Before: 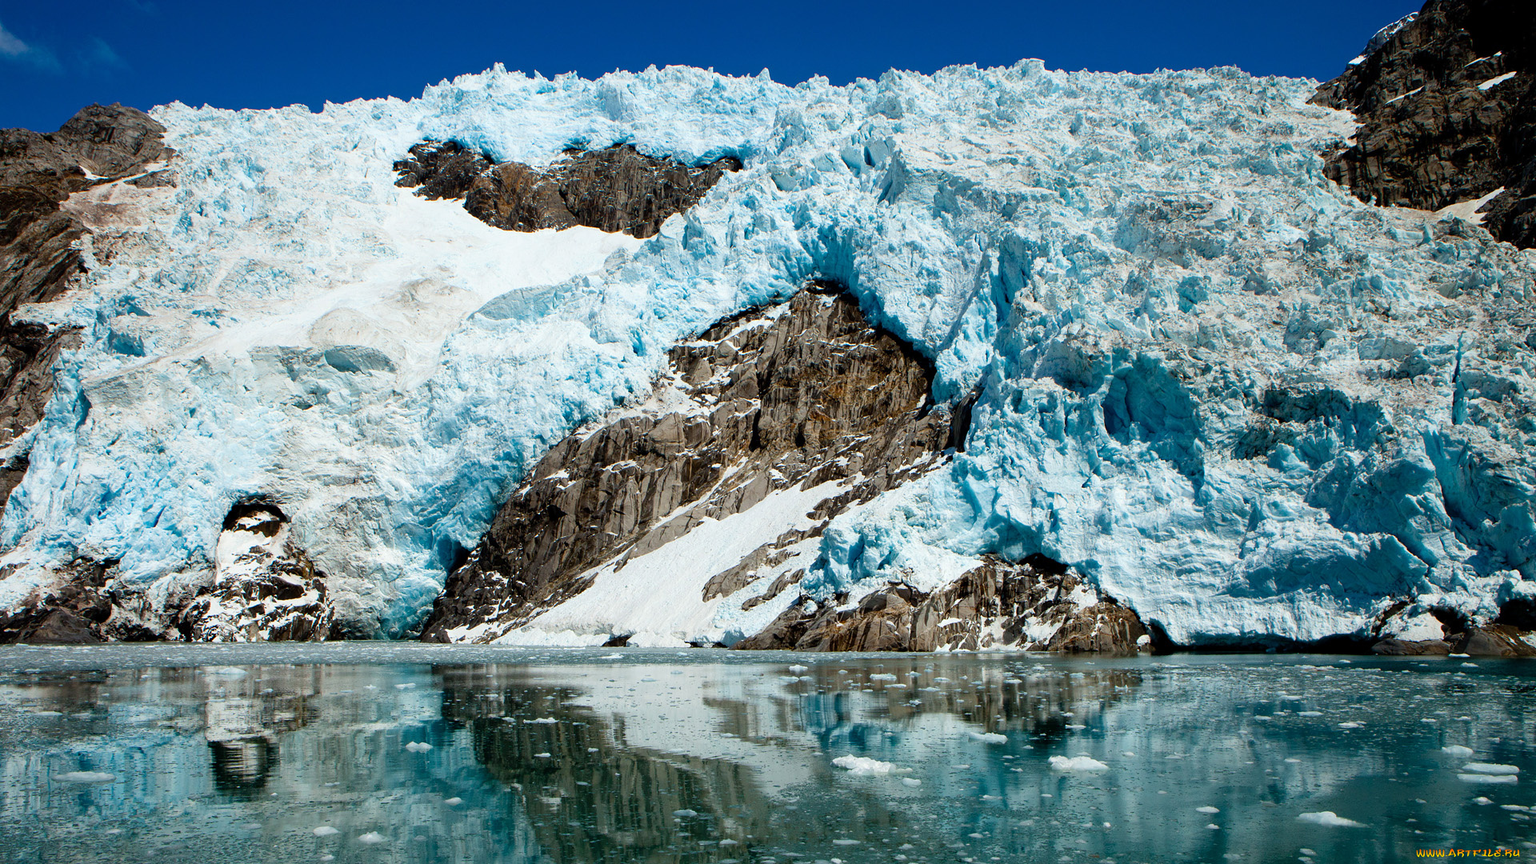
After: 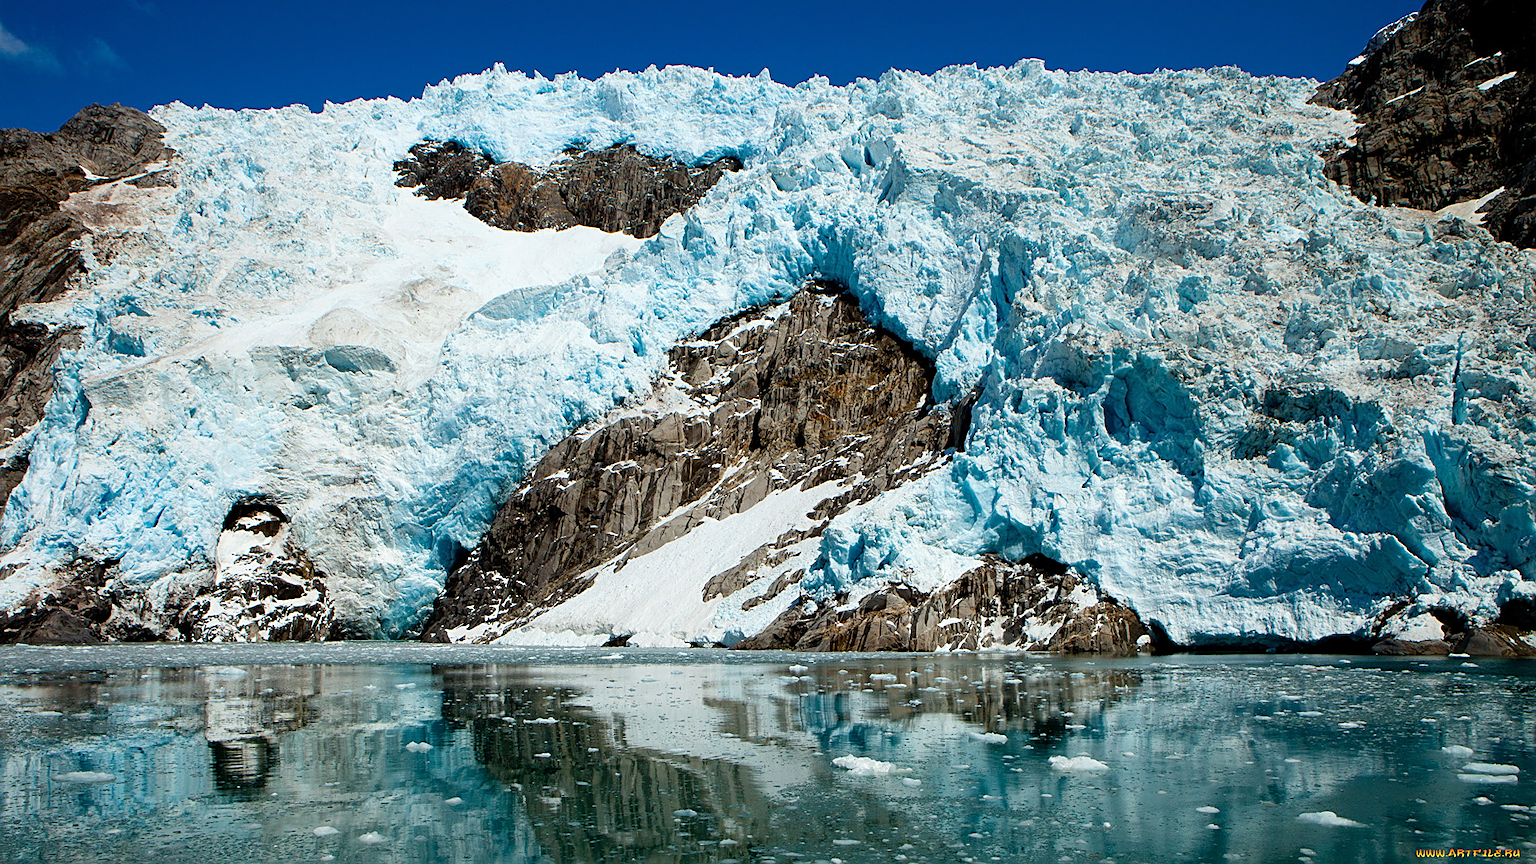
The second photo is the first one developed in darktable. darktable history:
levels: mode automatic, white 99.92%
sharpen: on, module defaults
